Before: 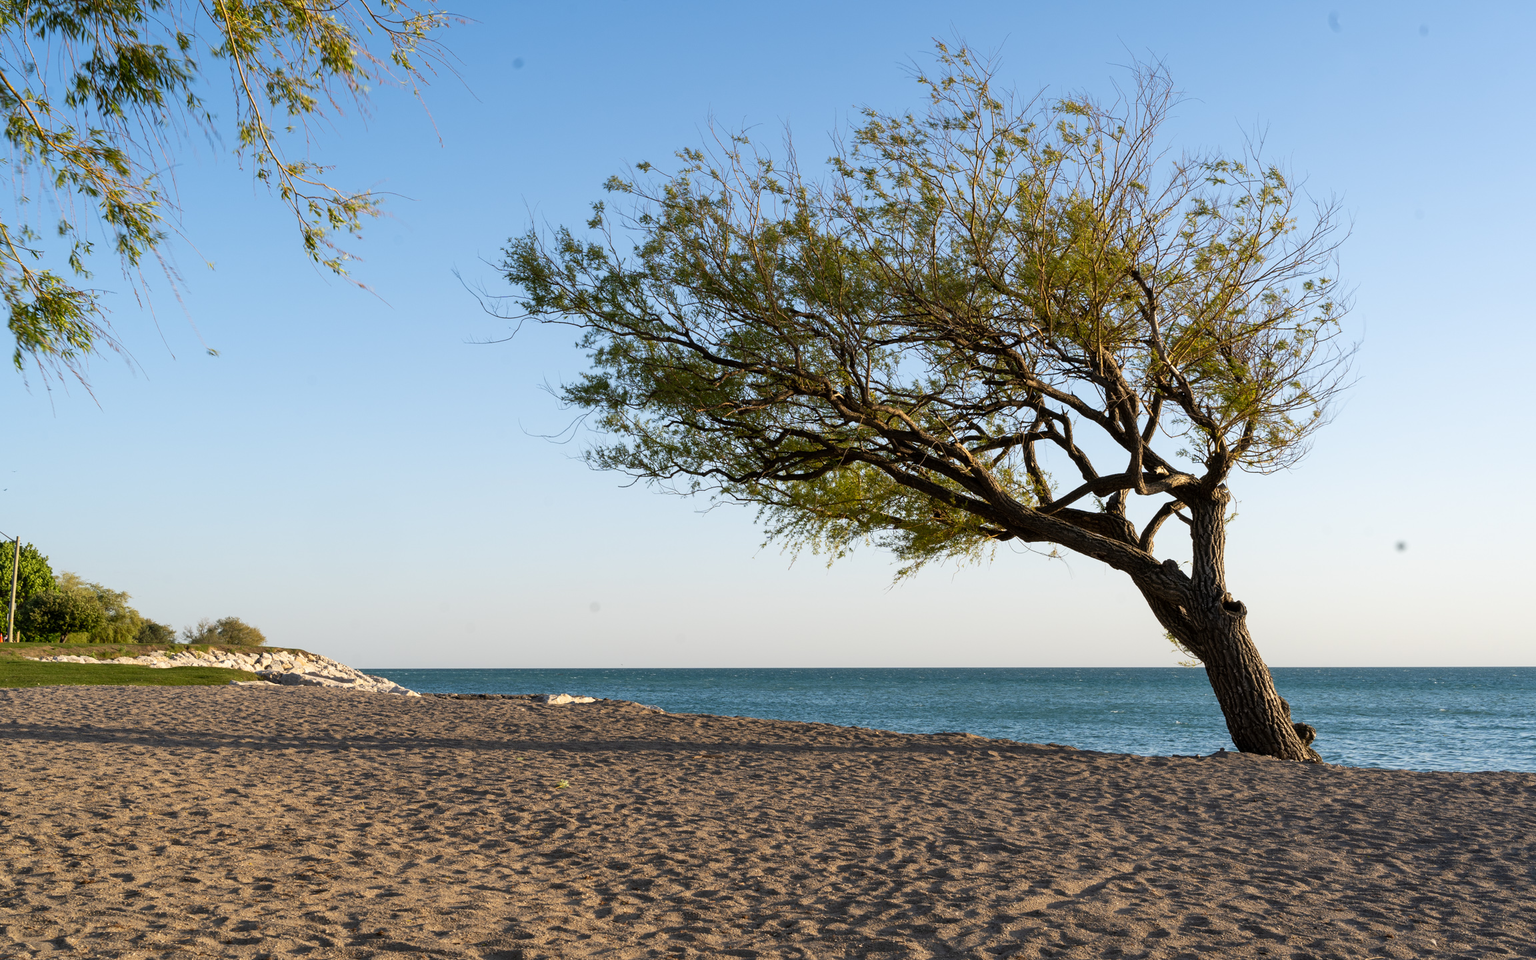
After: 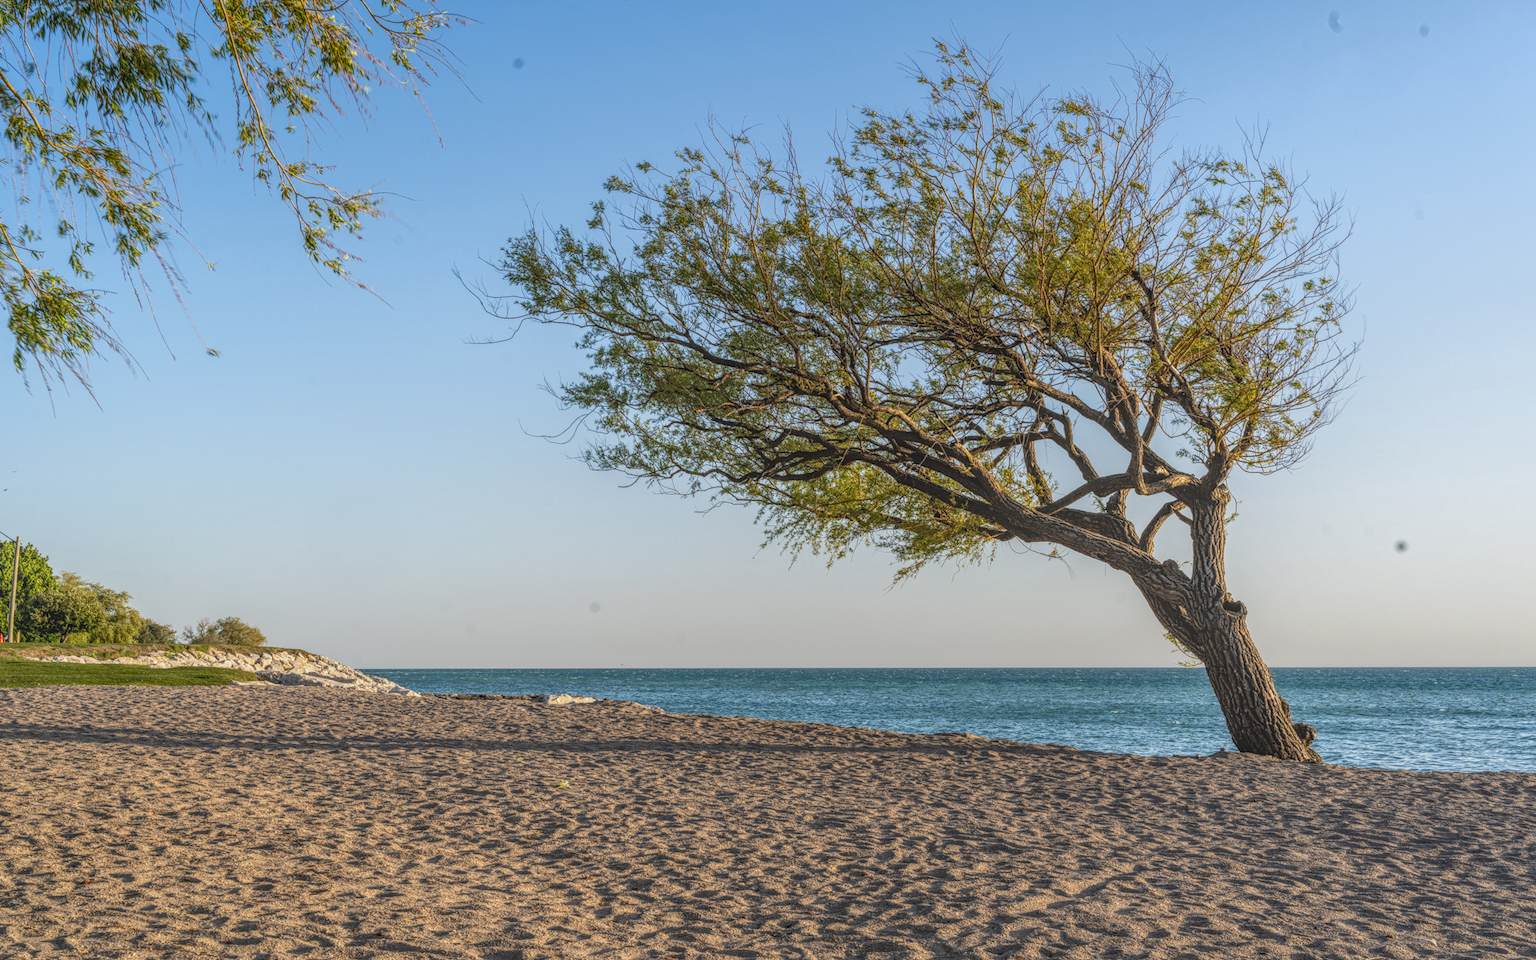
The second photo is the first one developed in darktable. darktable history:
local contrast: highlights 20%, shadows 27%, detail 201%, midtone range 0.2
